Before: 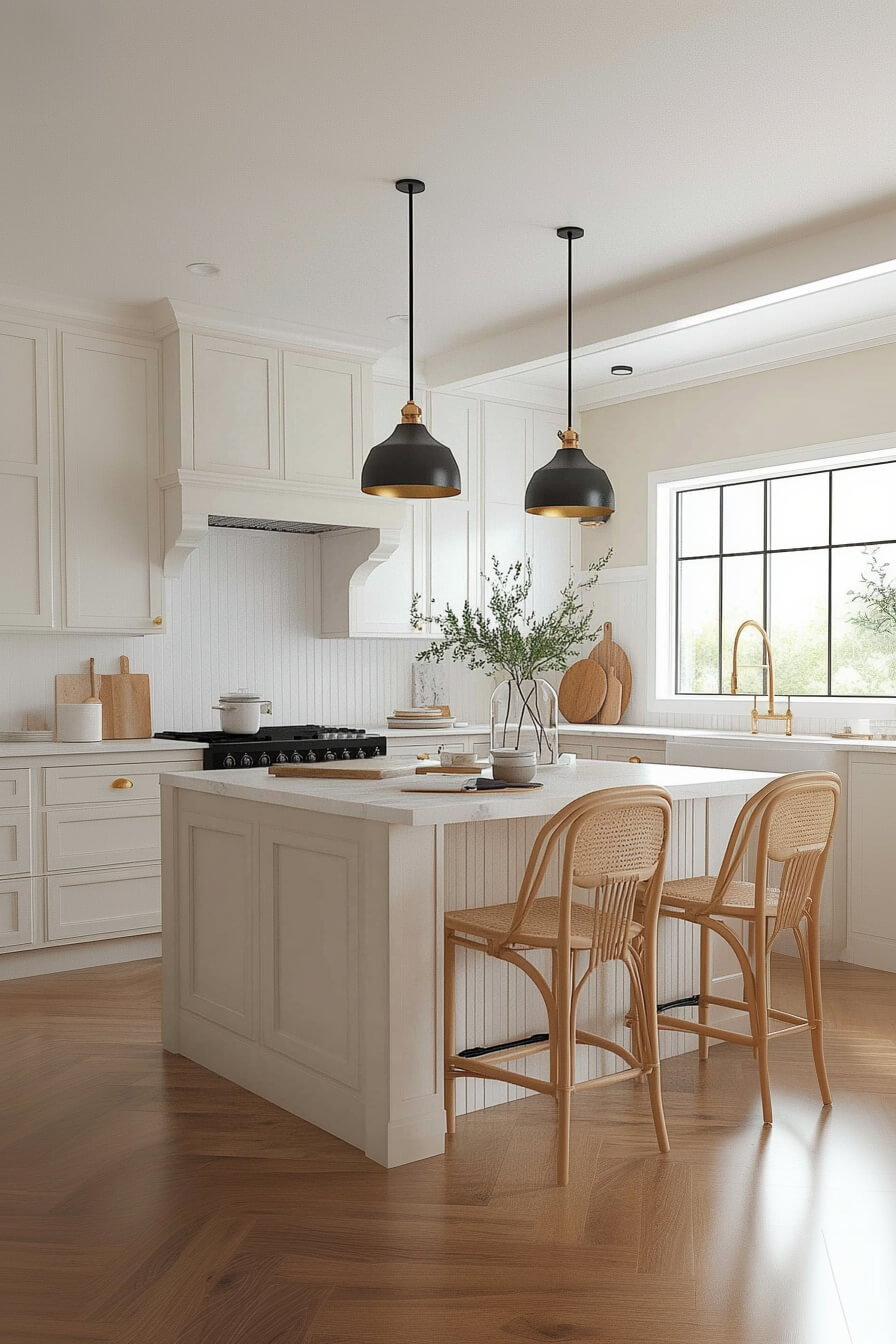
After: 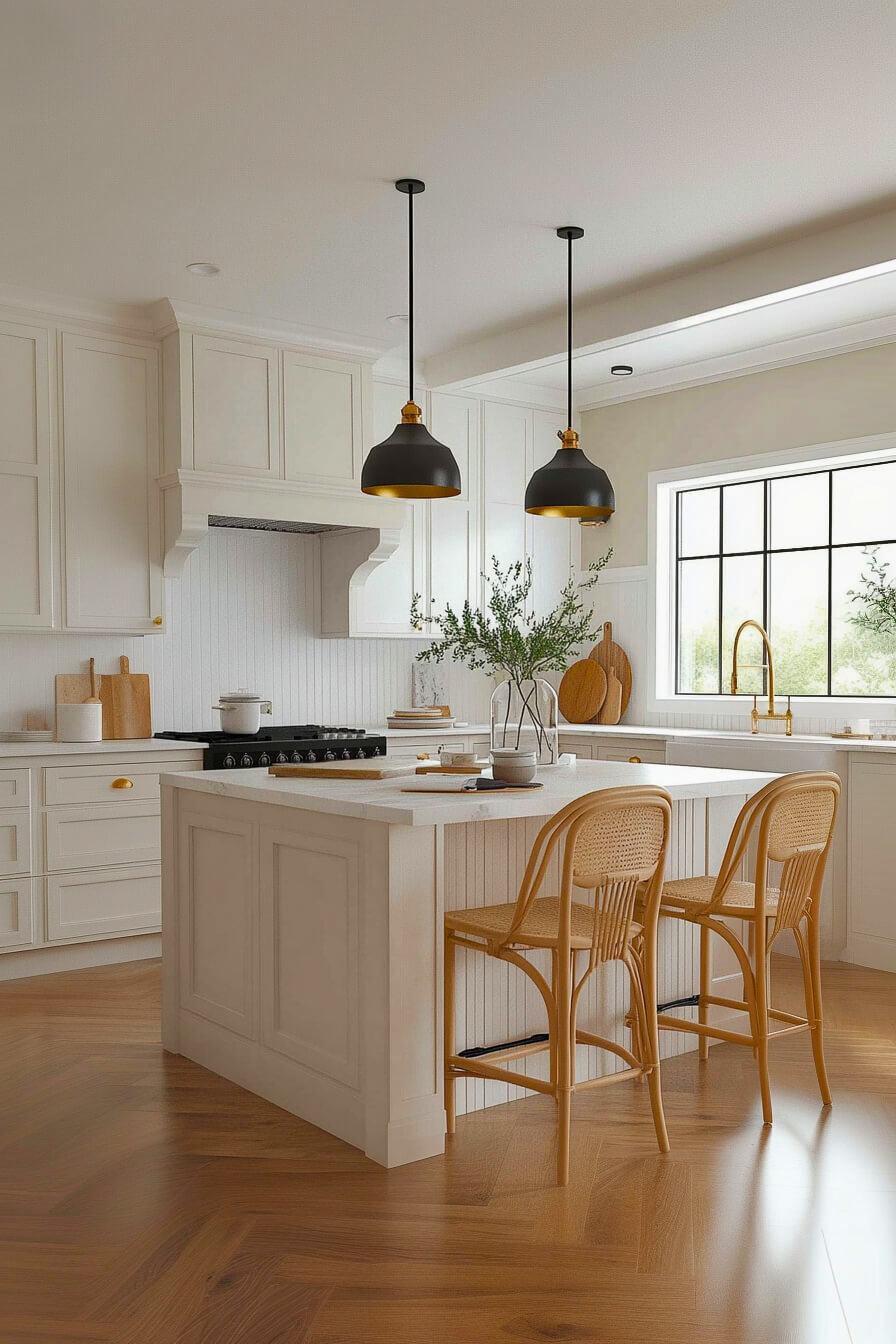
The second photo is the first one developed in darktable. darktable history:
color balance rgb: perceptual saturation grading › global saturation 30%, global vibrance 10%
tone equalizer: -7 EV 0.18 EV, -6 EV 0.12 EV, -5 EV 0.08 EV, -4 EV 0.04 EV, -2 EV -0.02 EV, -1 EV -0.04 EV, +0 EV -0.06 EV, luminance estimator HSV value / RGB max
shadows and highlights: soften with gaussian
